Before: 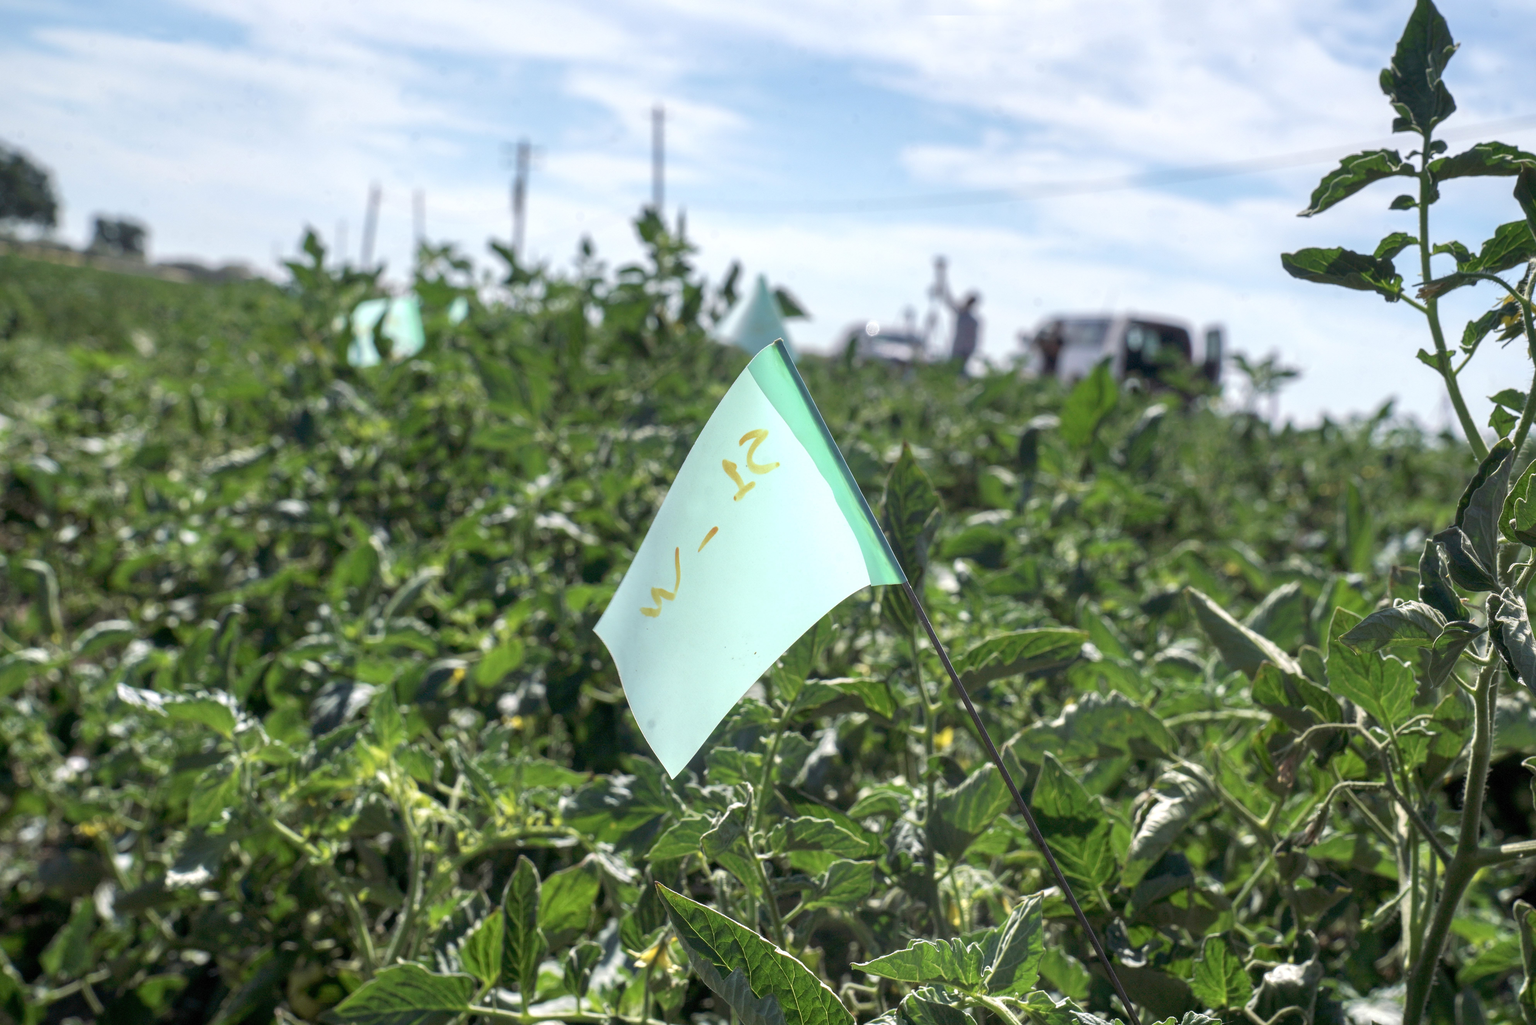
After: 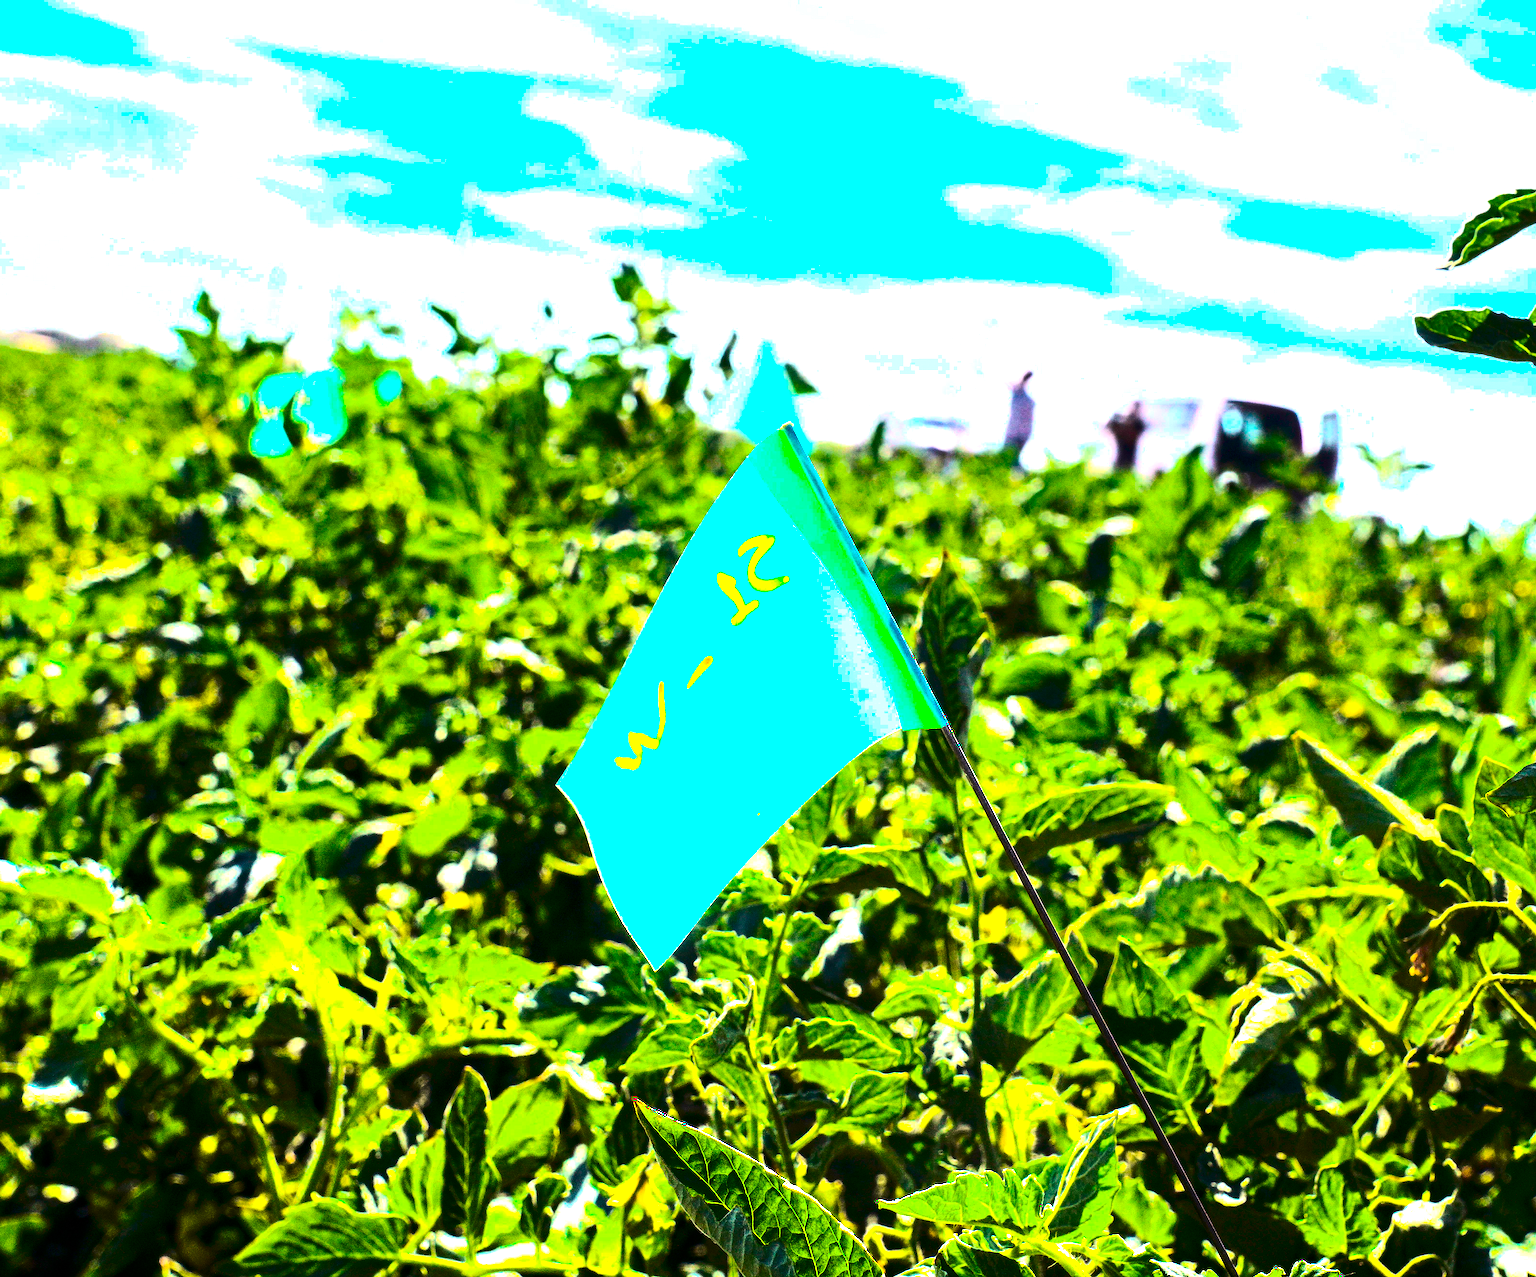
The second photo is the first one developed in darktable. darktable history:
sharpen: on, module defaults
tone curve: curves: ch0 [(0, 0) (0.08, 0.056) (0.4, 0.4) (0.6, 0.612) (0.92, 0.924) (1, 1)], color space Lab, linked channels, preserve colors none
tone equalizer: on, module defaults
color correction: highlights a* 14.52, highlights b* 4.84
contrast brightness saturation: contrast 0.4, brightness 0.05, saturation 0.25
crop and rotate: left 9.597%, right 10.195%
exposure: black level correction 0.001, exposure 0.5 EV, compensate exposure bias true, compensate highlight preservation false
color balance rgb: linear chroma grading › shadows -30%, linear chroma grading › global chroma 35%, perceptual saturation grading › global saturation 75%, perceptual saturation grading › shadows -30%, perceptual brilliance grading › highlights 75%, perceptual brilliance grading › shadows -30%, global vibrance 35%
